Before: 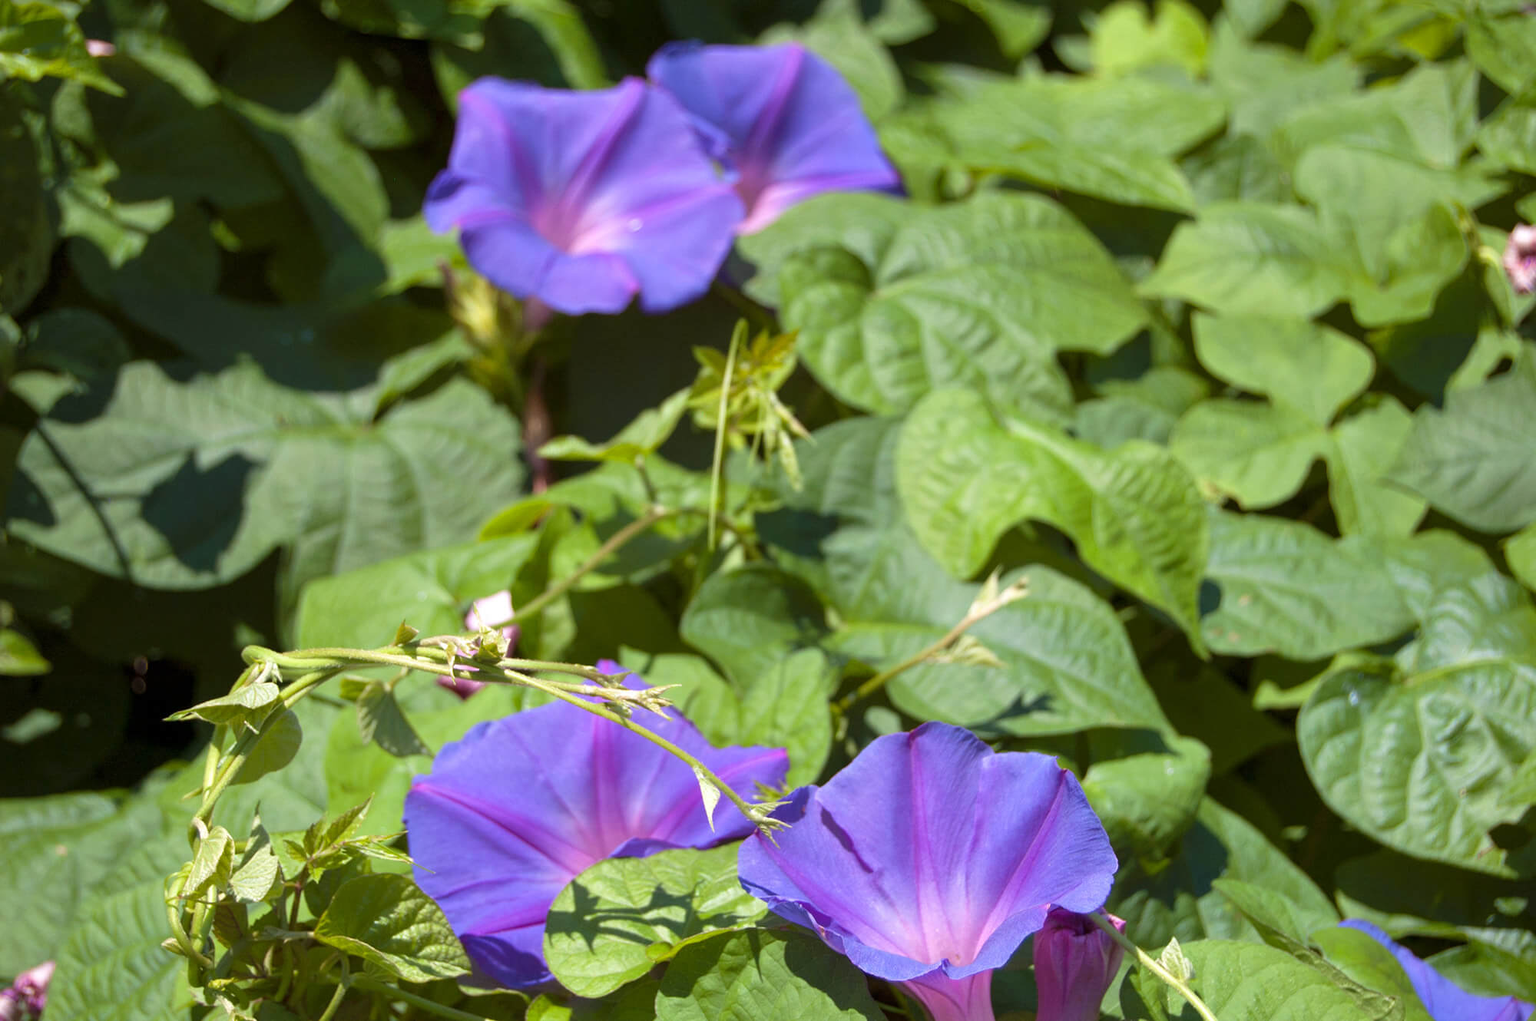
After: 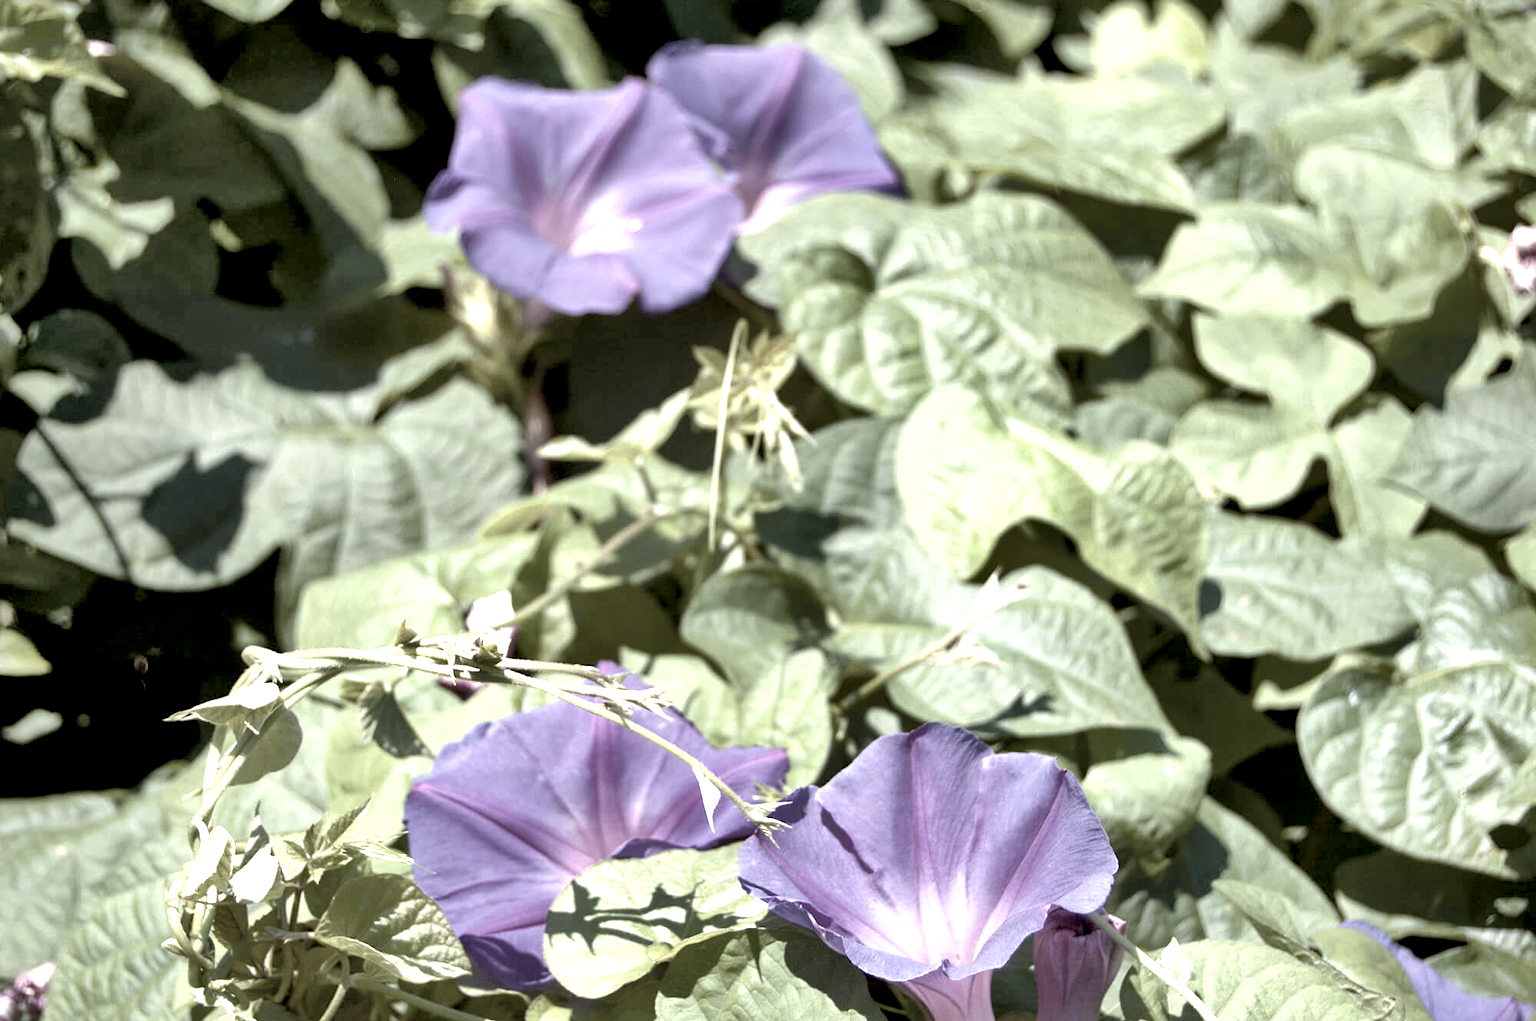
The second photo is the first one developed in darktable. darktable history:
exposure: black level correction 0.011, exposure 1.088 EV, compensate exposure bias true, compensate highlight preservation false
color correction: saturation 0.3
shadows and highlights: shadows 60, soften with gaussian
